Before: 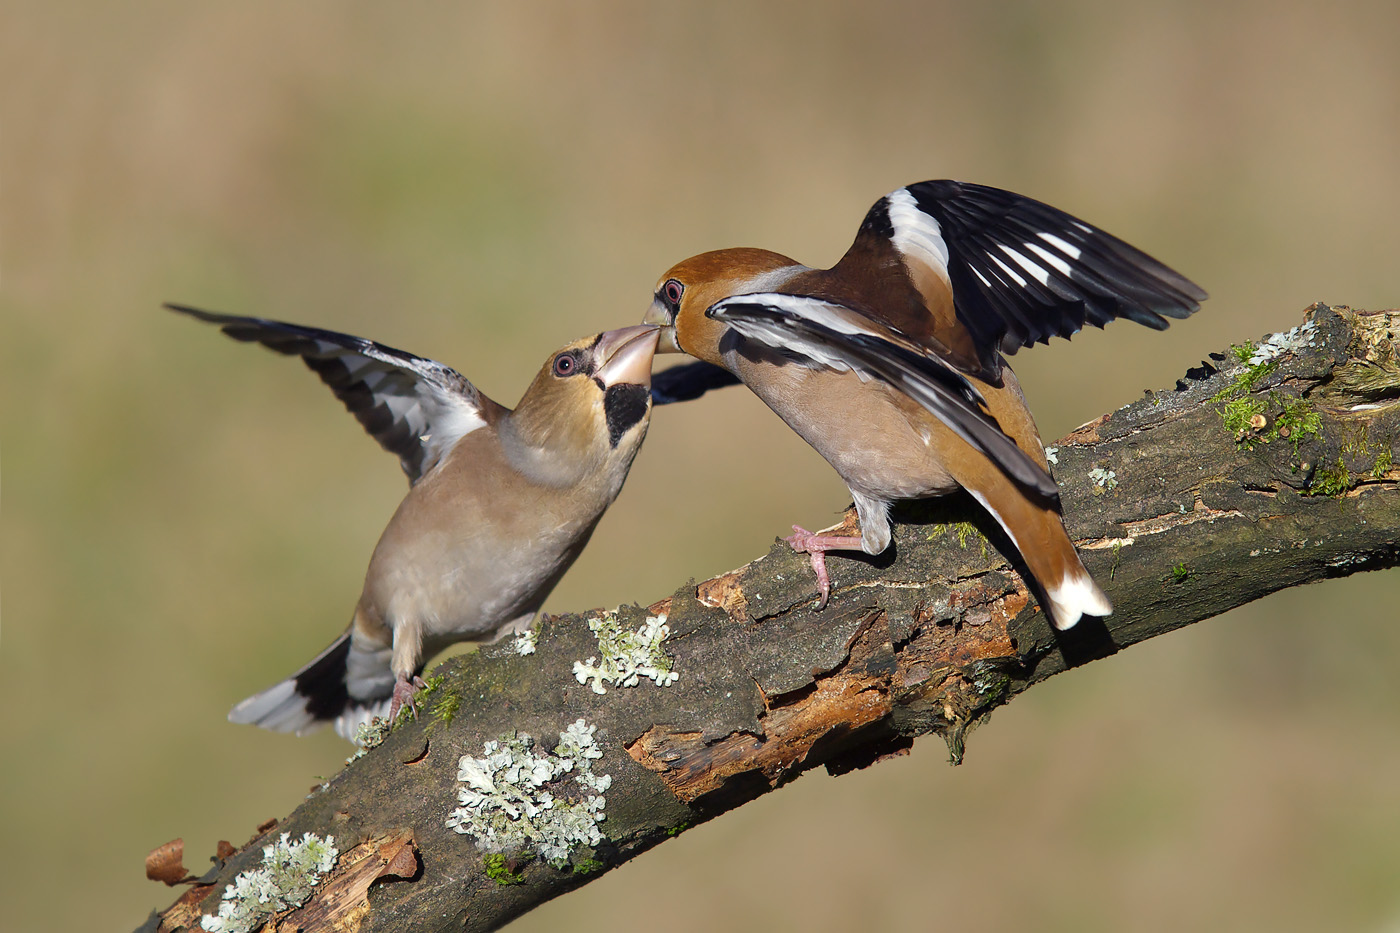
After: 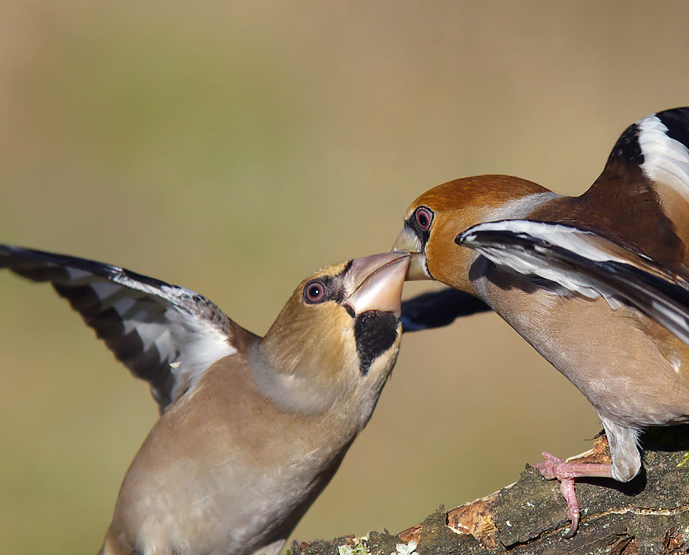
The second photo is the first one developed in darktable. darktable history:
contrast brightness saturation: contrast 0.044, saturation 0.067
crop: left 17.89%, top 7.852%, right 32.888%, bottom 32.636%
